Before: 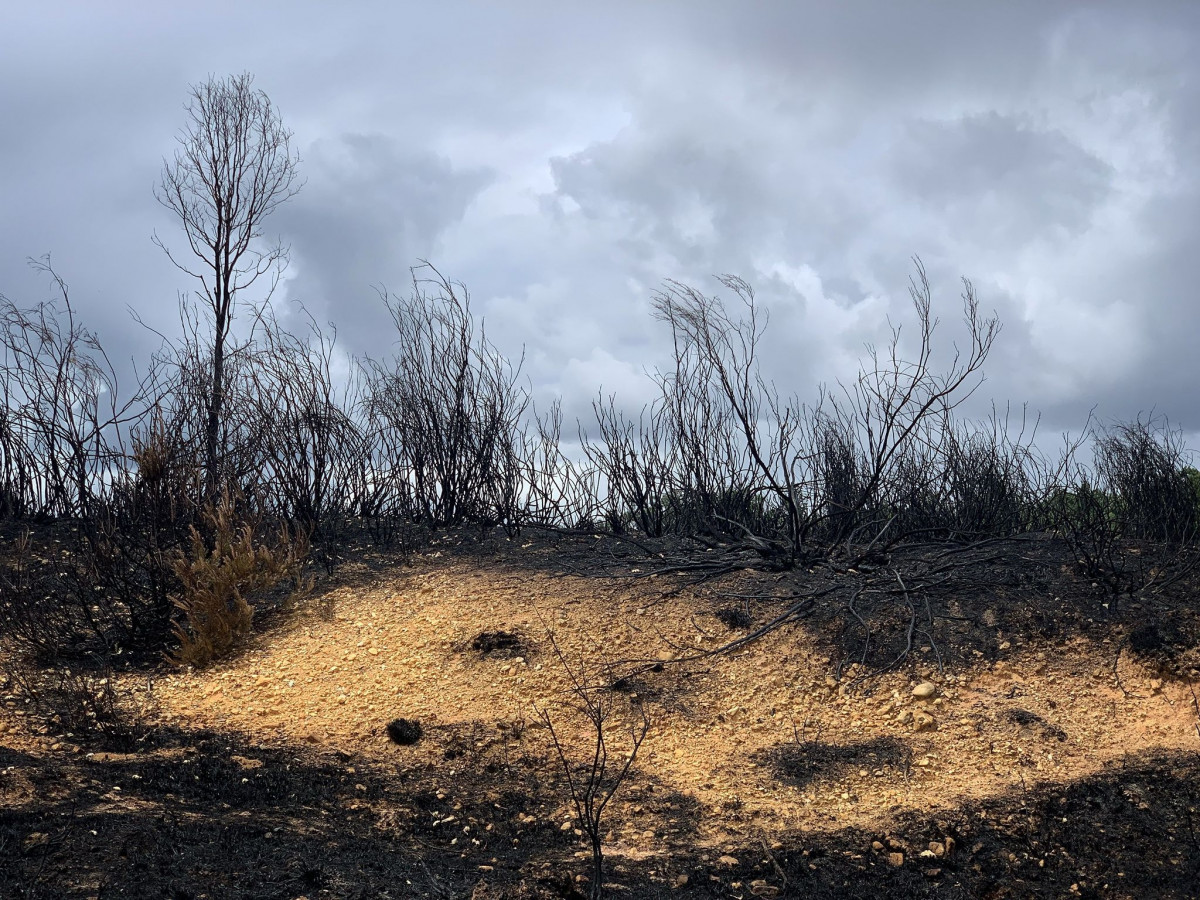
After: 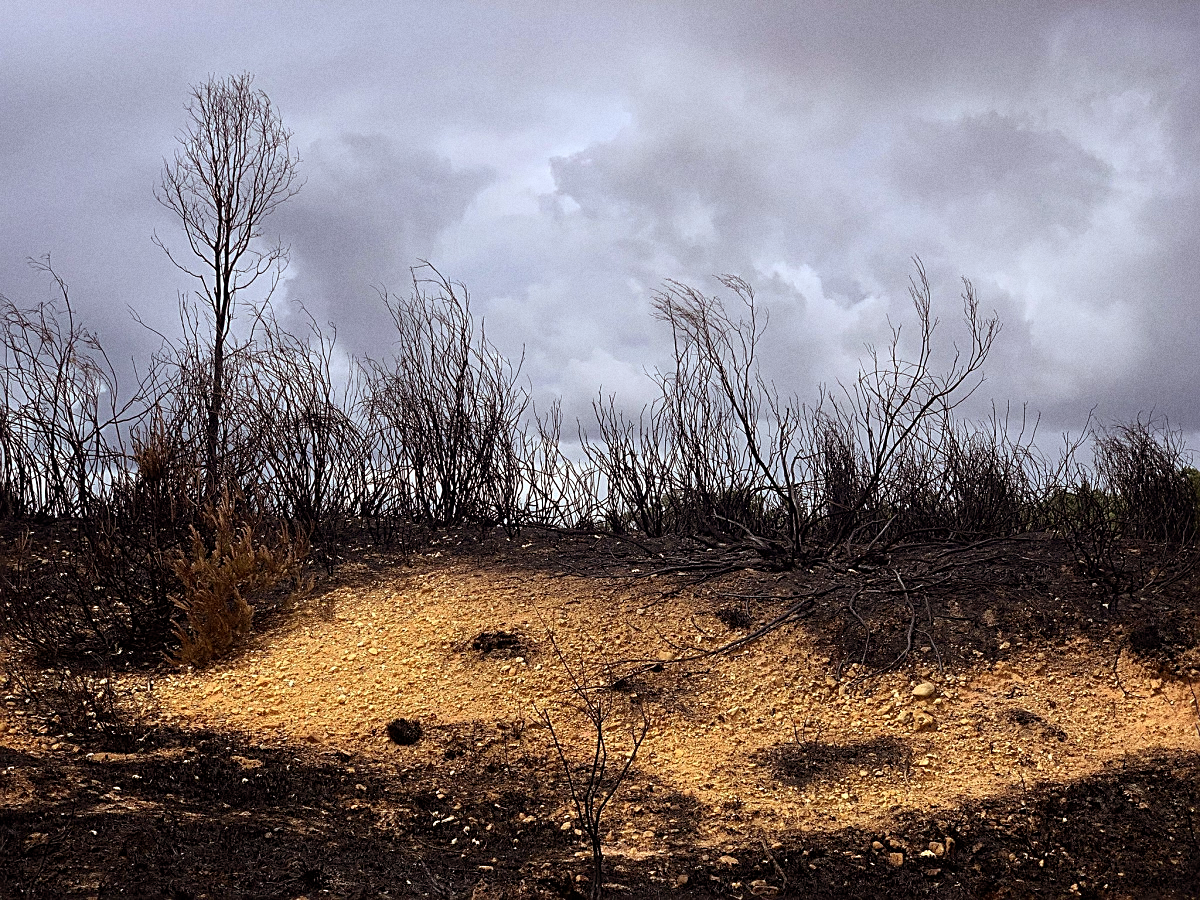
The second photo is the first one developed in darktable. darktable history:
sharpen: on, module defaults
rgb levels: mode RGB, independent channels, levels [[0, 0.5, 1], [0, 0.521, 1], [0, 0.536, 1]]
grain: on, module defaults
